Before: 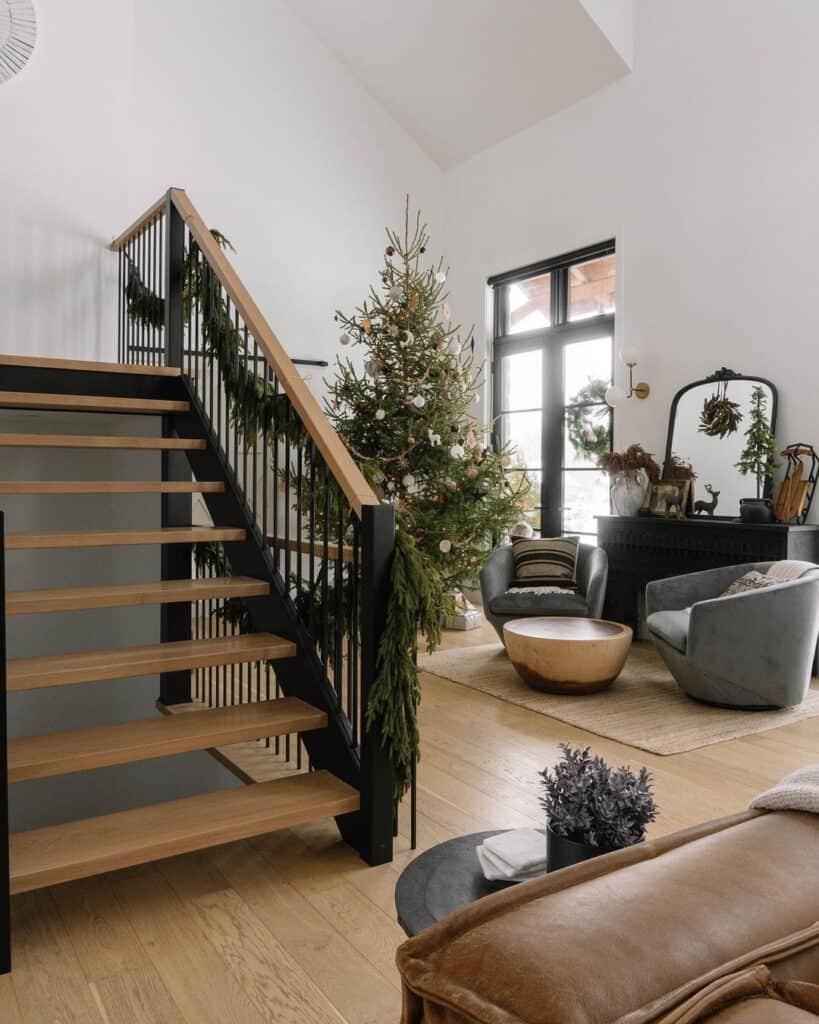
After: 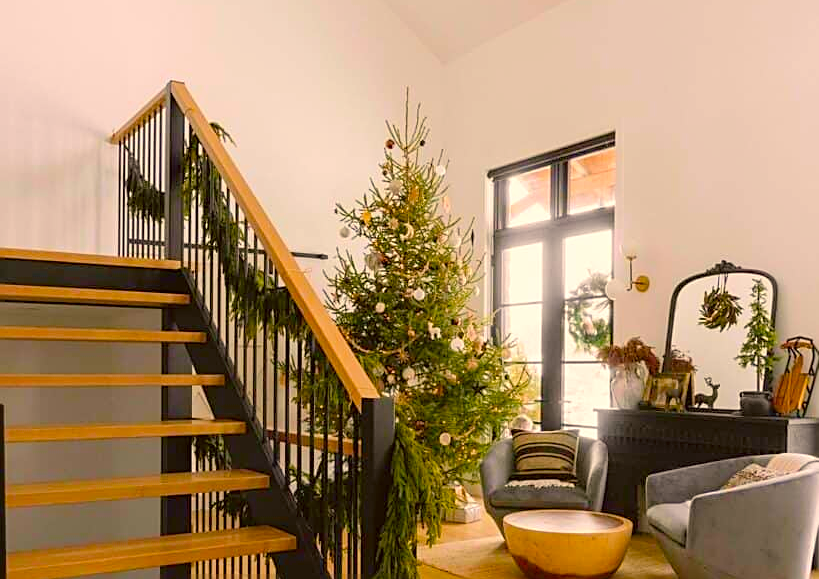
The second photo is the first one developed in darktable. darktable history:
crop and rotate: top 10.462%, bottom 32.904%
color correction: highlights a* 6.26, highlights b* 7.68, shadows a* 5.45, shadows b* 7.31, saturation 0.921
levels: levels [0, 0.43, 0.984]
color balance rgb: highlights gain › chroma 3.02%, highlights gain › hue 77.44°, linear chroma grading › global chroma 14.748%, perceptual saturation grading › global saturation 19.859%, global vibrance 50.452%
sharpen: on, module defaults
